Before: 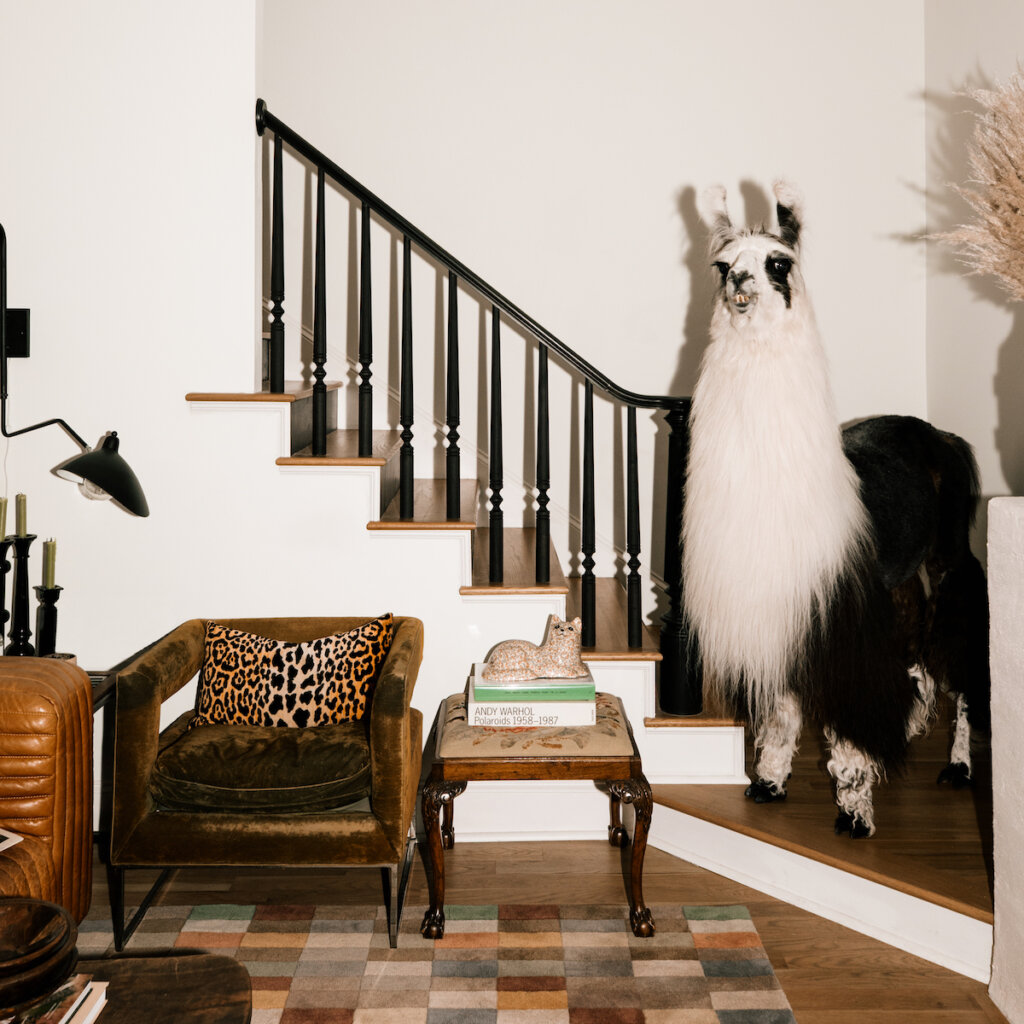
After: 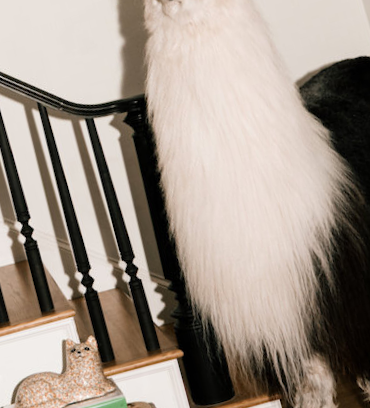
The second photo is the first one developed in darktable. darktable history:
crop and rotate: left 49.936%, top 10.094%, right 13.136%, bottom 24.256%
rotate and perspective: rotation -14.8°, crop left 0.1, crop right 0.903, crop top 0.25, crop bottom 0.748
